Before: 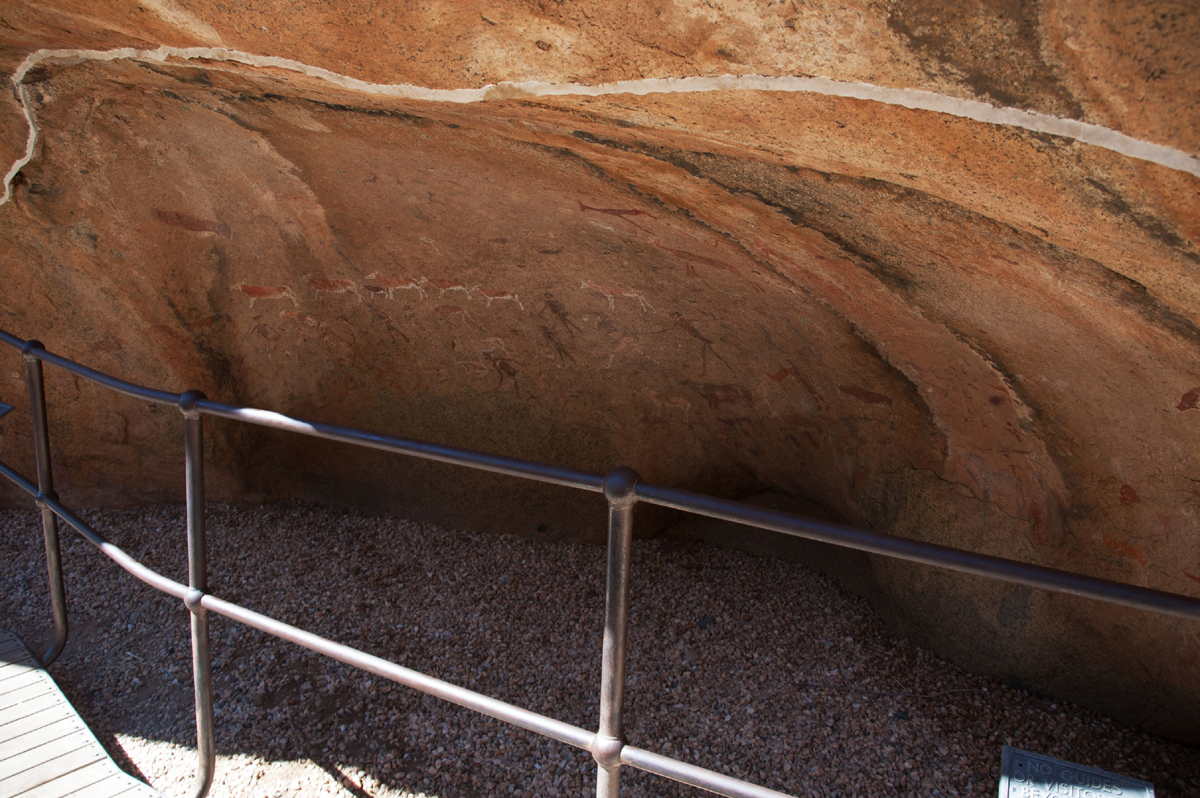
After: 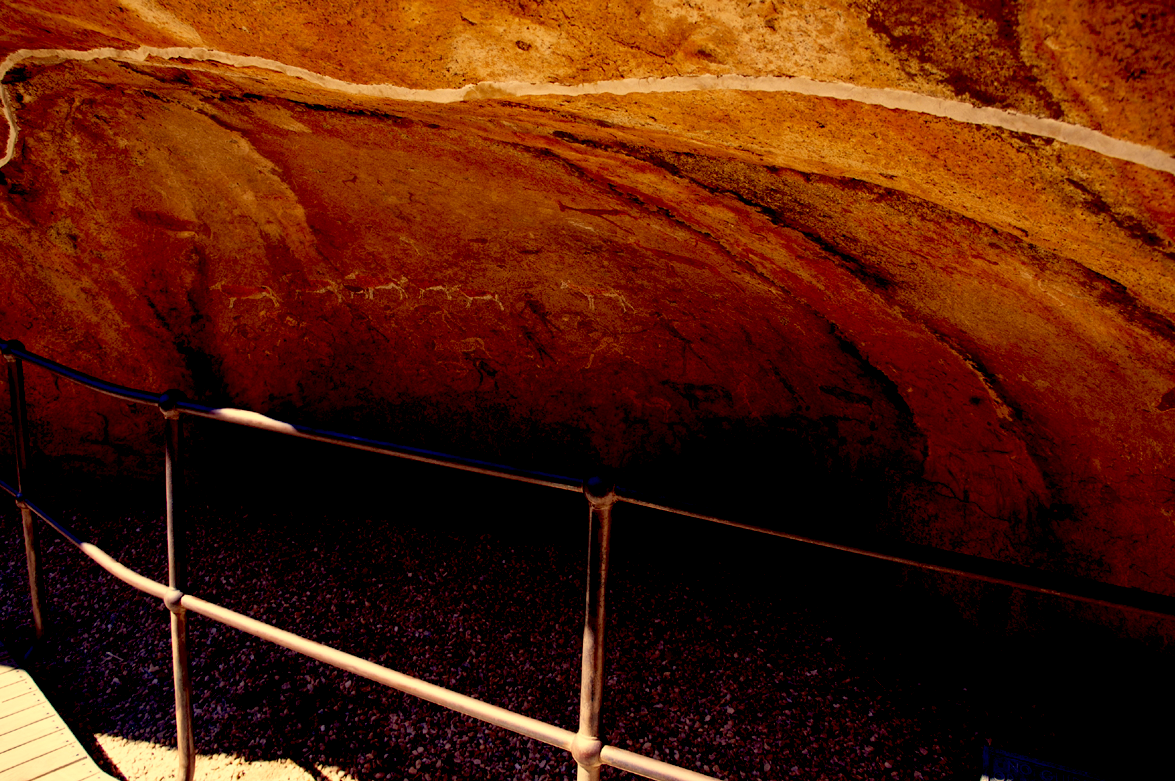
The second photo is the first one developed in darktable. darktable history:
exposure: black level correction 0.056, compensate highlight preservation false
crop: left 1.743%, right 0.268%, bottom 2.011%
color correction: highlights a* 10.12, highlights b* 39.04, shadows a* 14.62, shadows b* 3.37
